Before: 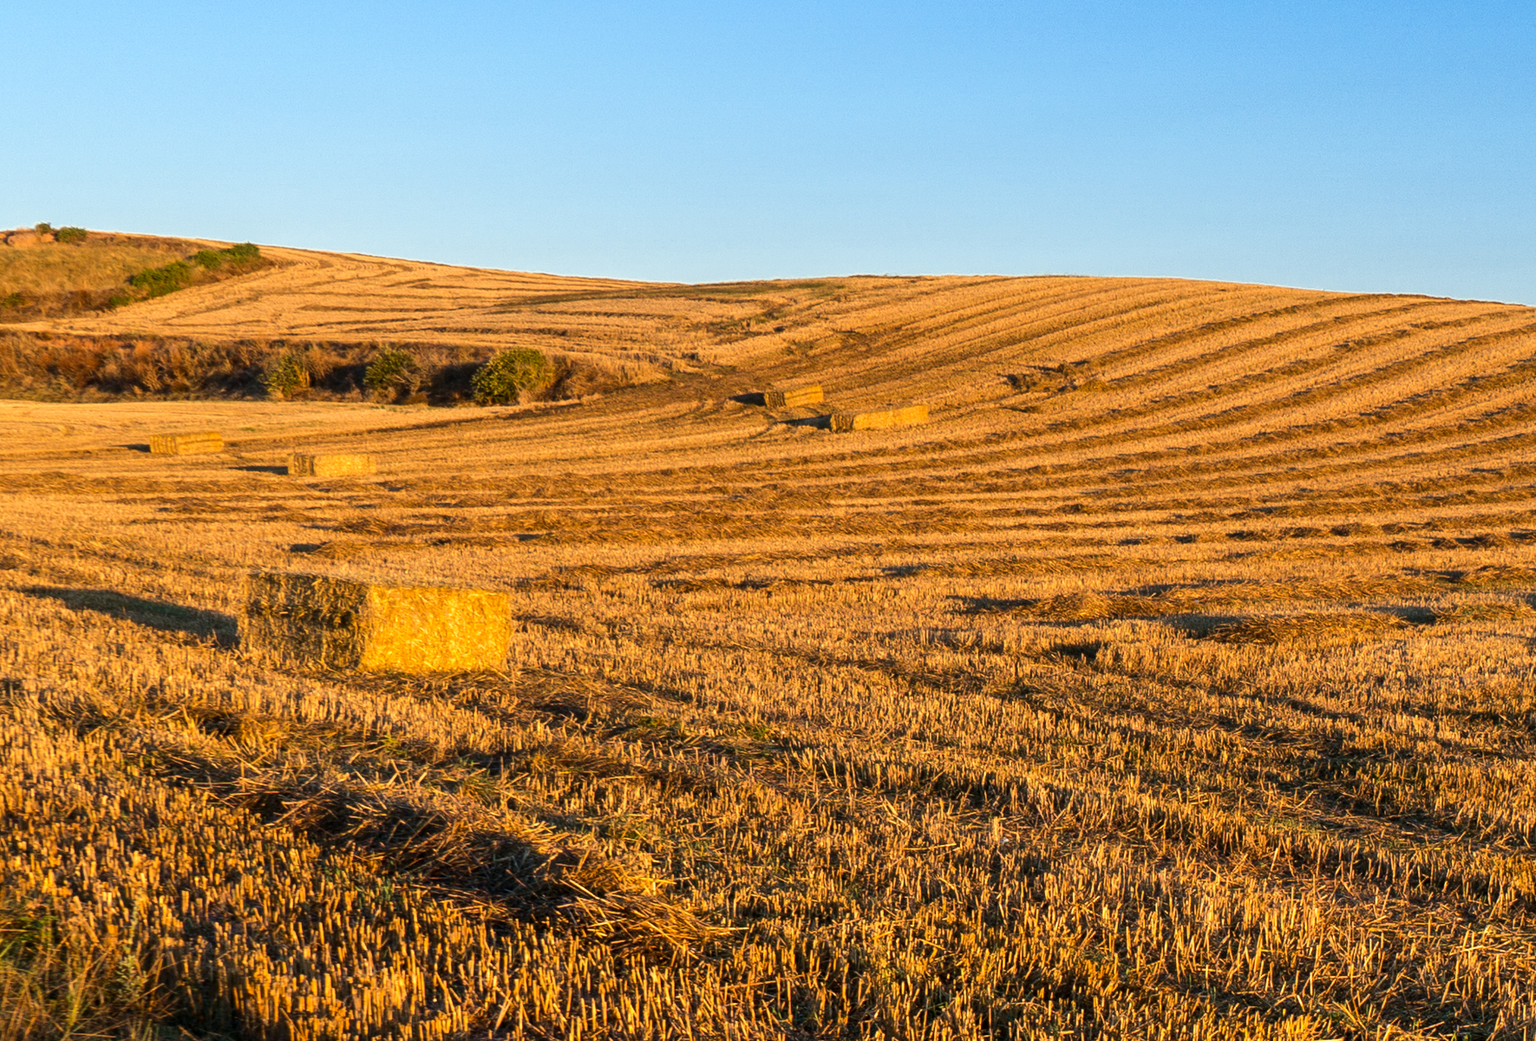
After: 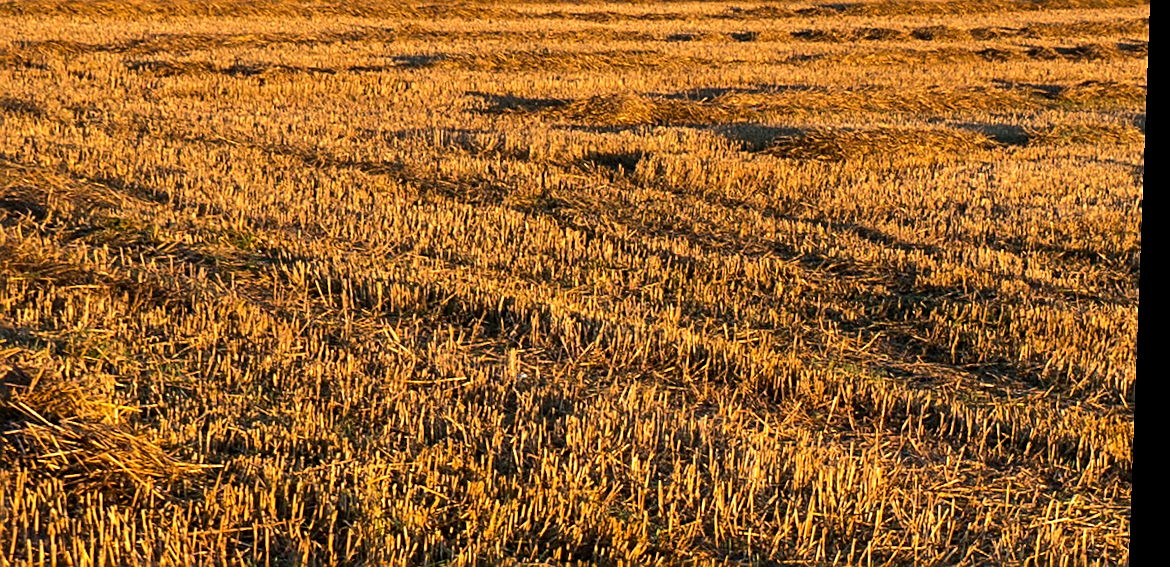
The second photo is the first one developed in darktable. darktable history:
sharpen: on, module defaults
rotate and perspective: rotation 2.17°, automatic cropping off
crop and rotate: left 35.509%, top 50.238%, bottom 4.934%
